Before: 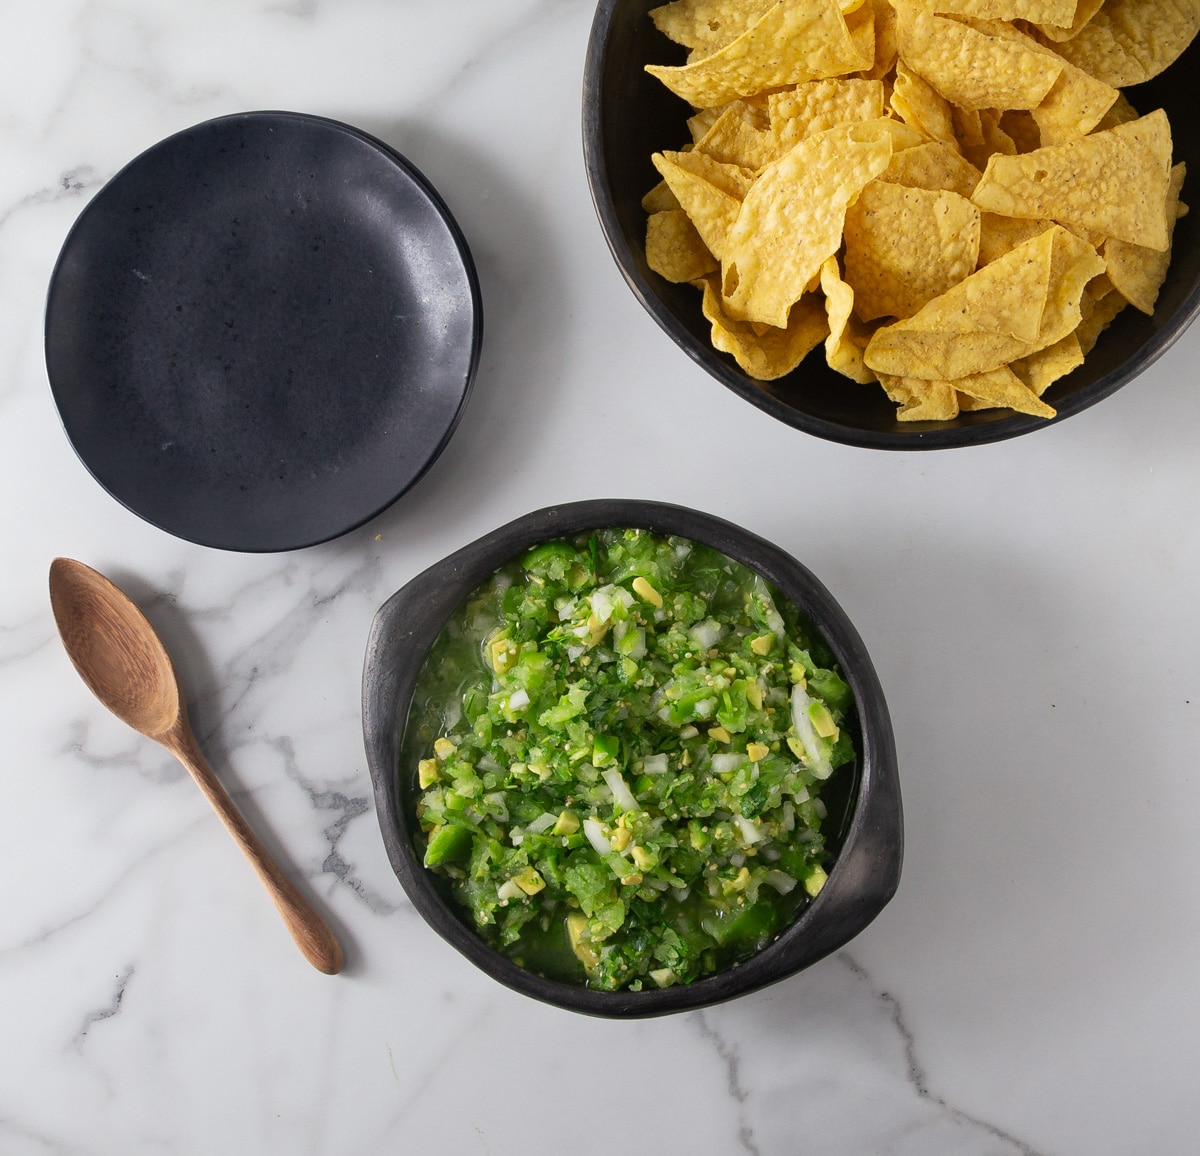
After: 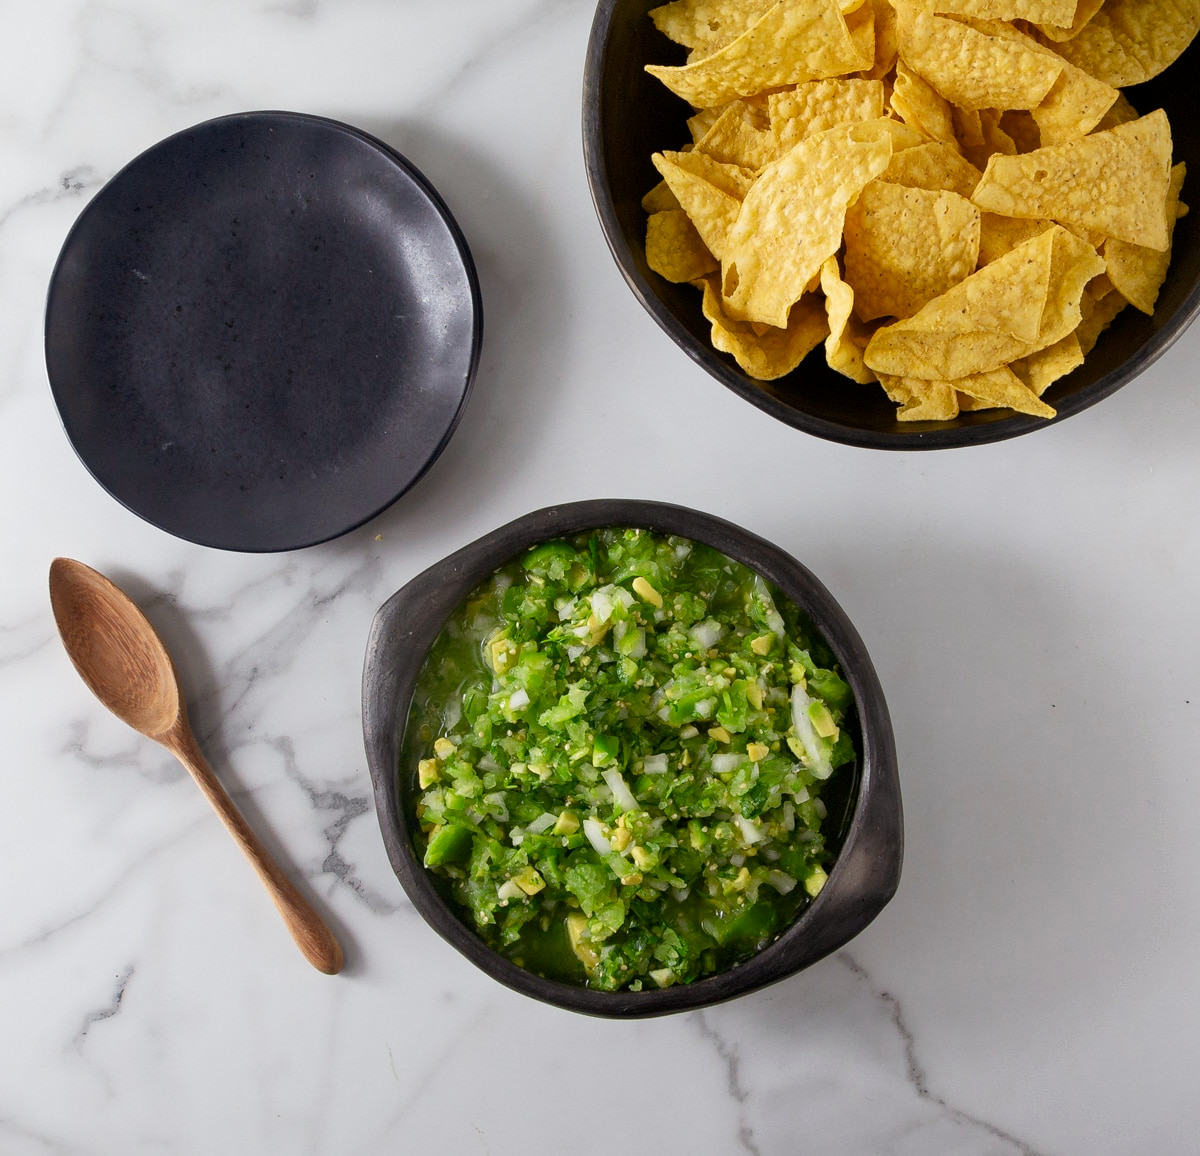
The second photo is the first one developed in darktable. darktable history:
color balance rgb: shadows lift › chroma 2.058%, shadows lift › hue 52.97°, global offset › luminance -0.235%, perceptual saturation grading › global saturation 15.243%, perceptual saturation grading › highlights -19.17%, perceptual saturation grading › shadows 20.529%
